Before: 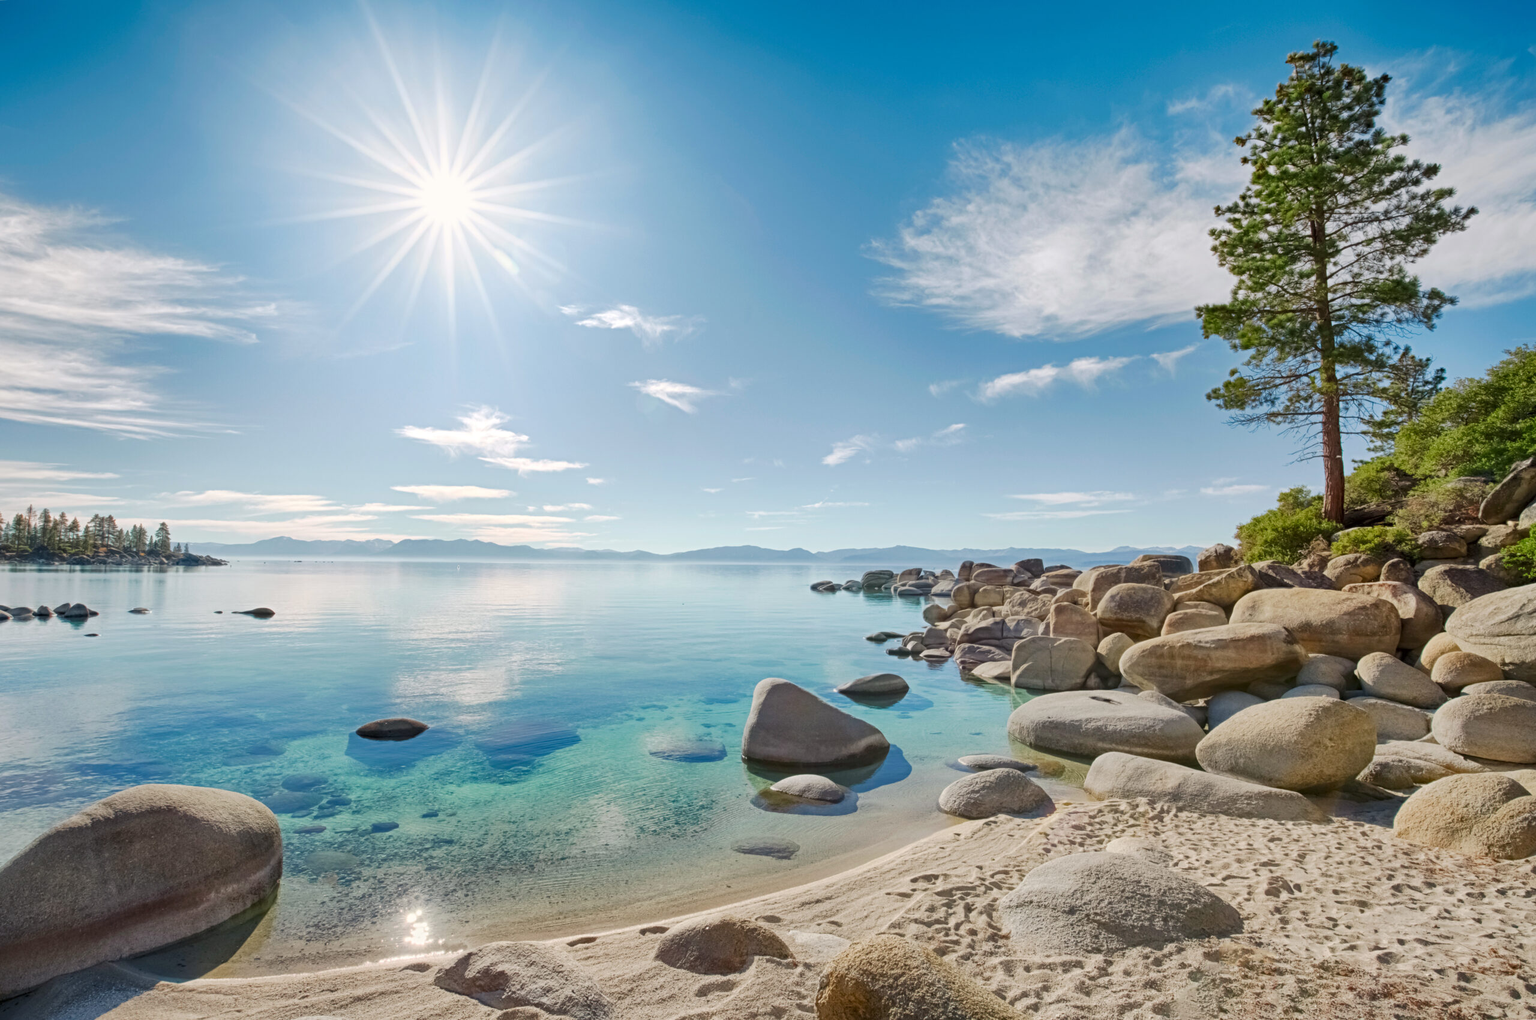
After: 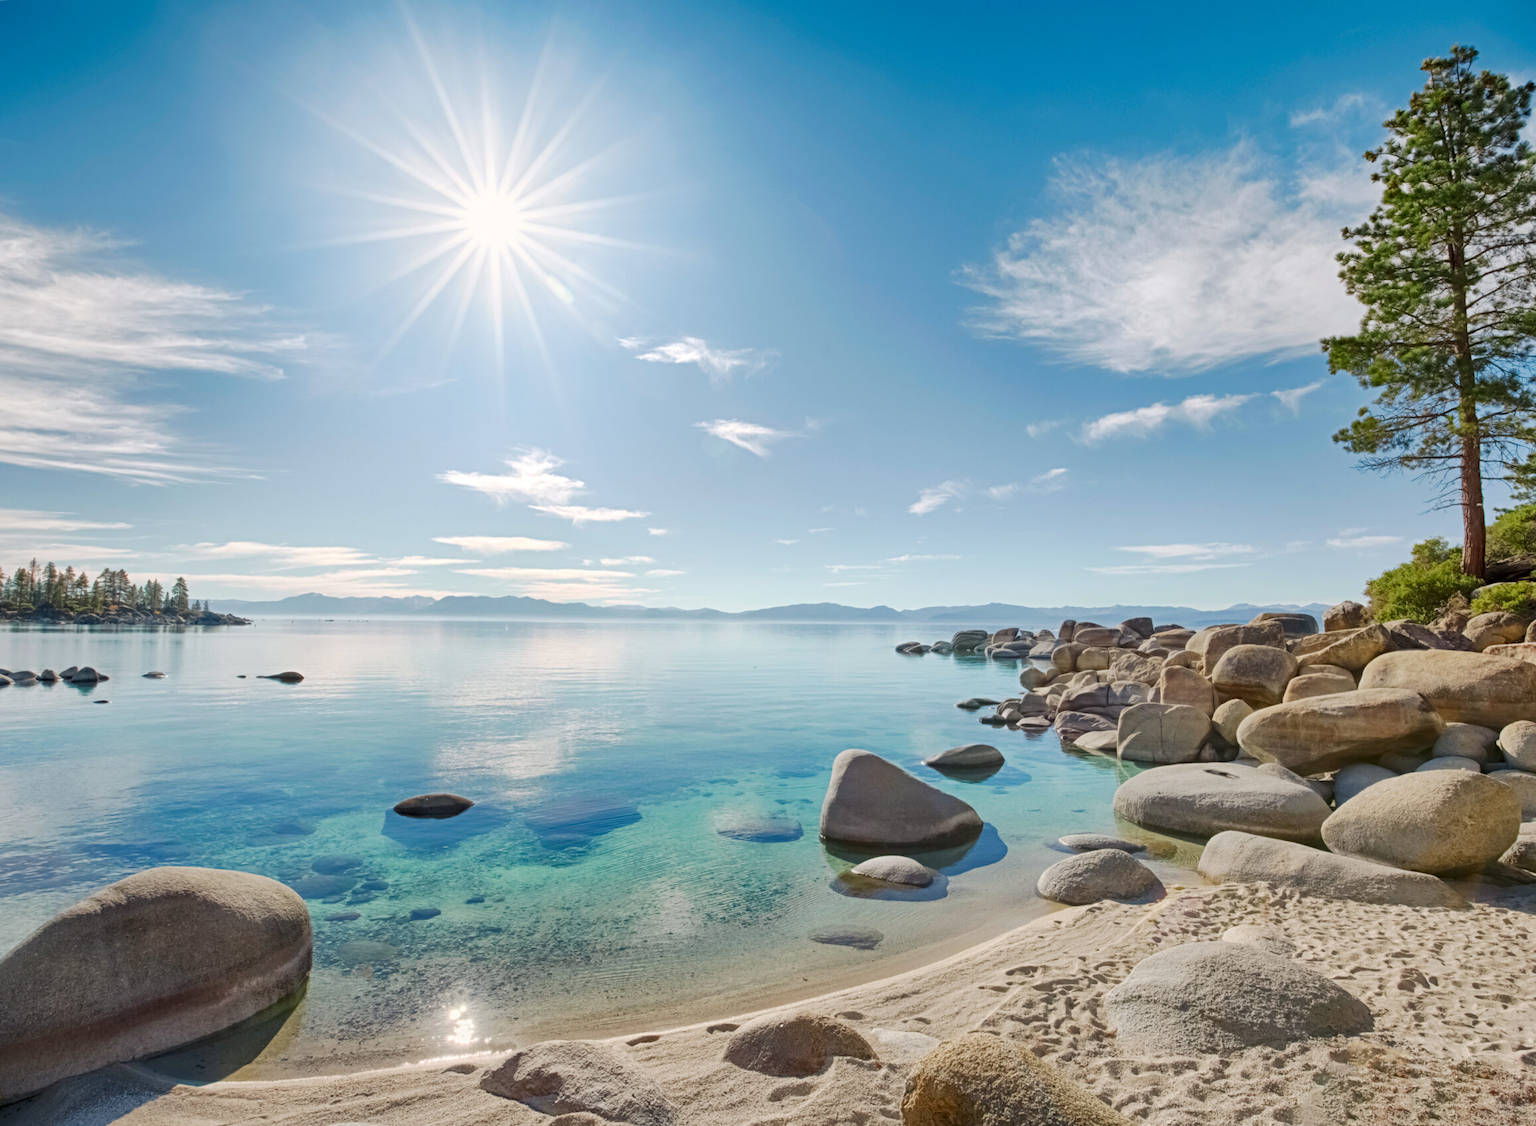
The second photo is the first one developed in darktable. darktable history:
crop: right 9.485%, bottom 0.041%
